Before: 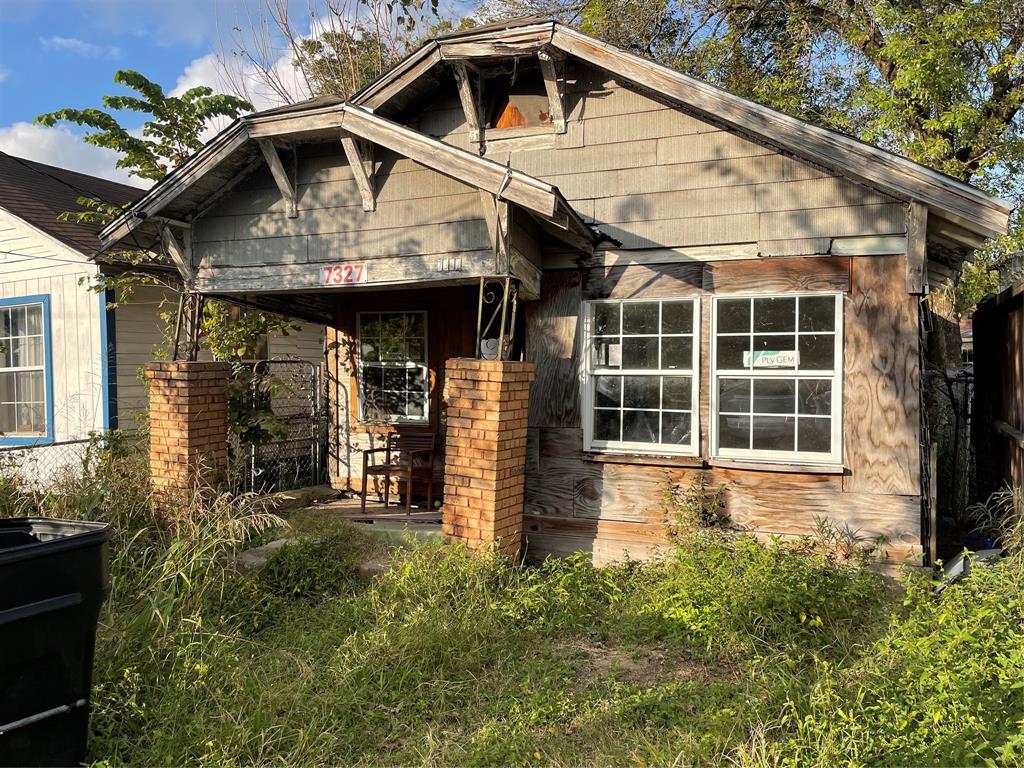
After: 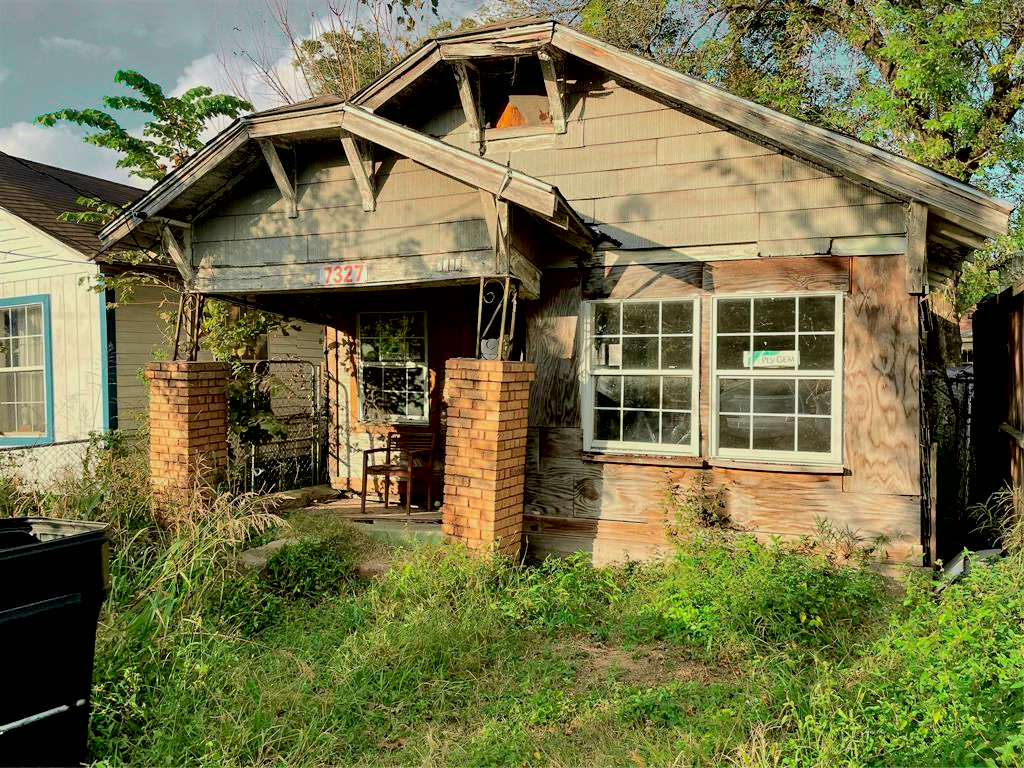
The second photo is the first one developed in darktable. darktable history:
shadows and highlights: highlights color adjustment 45.14%, soften with gaussian
tone curve: curves: ch0 [(0, 0) (0.402, 0.473) (0.673, 0.68) (0.899, 0.832) (0.999, 0.903)]; ch1 [(0, 0) (0.379, 0.262) (0.464, 0.425) (0.498, 0.49) (0.507, 0.5) (0.53, 0.532) (0.582, 0.583) (0.68, 0.672) (0.791, 0.748) (1, 0.896)]; ch2 [(0, 0) (0.199, 0.414) (0.438, 0.49) (0.496, 0.501) (0.515, 0.546) (0.577, 0.605) (0.632, 0.649) (0.717, 0.727) (0.845, 0.855) (0.998, 0.977)], color space Lab, independent channels, preserve colors none
exposure: black level correction 0.009, exposure 0.106 EV, compensate highlight preservation false
